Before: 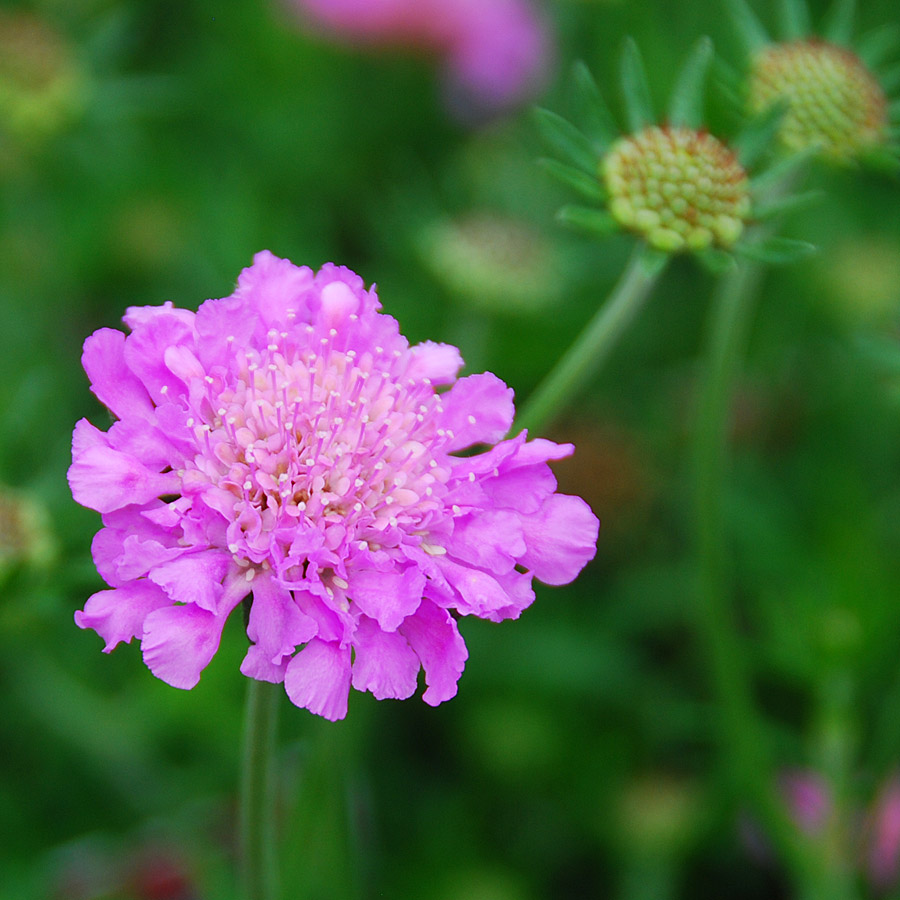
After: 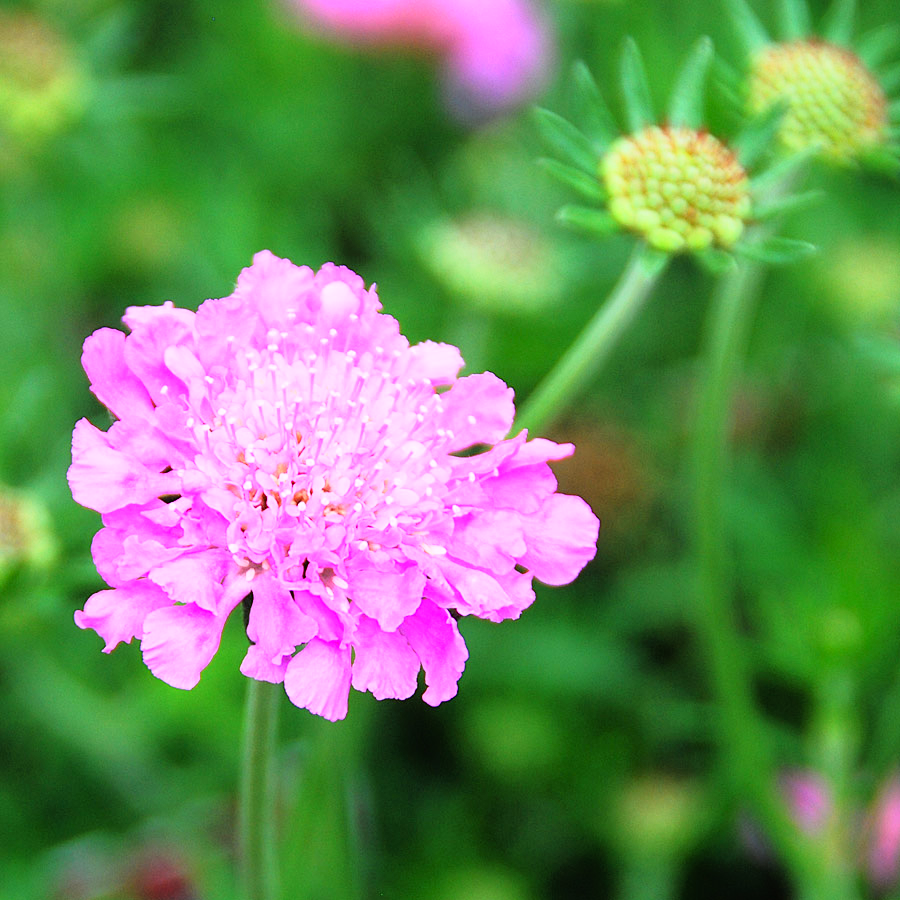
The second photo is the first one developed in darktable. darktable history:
base curve: curves: ch0 [(0, 0) (0.012, 0.01) (0.073, 0.168) (0.31, 0.711) (0.645, 0.957) (1, 1)]
